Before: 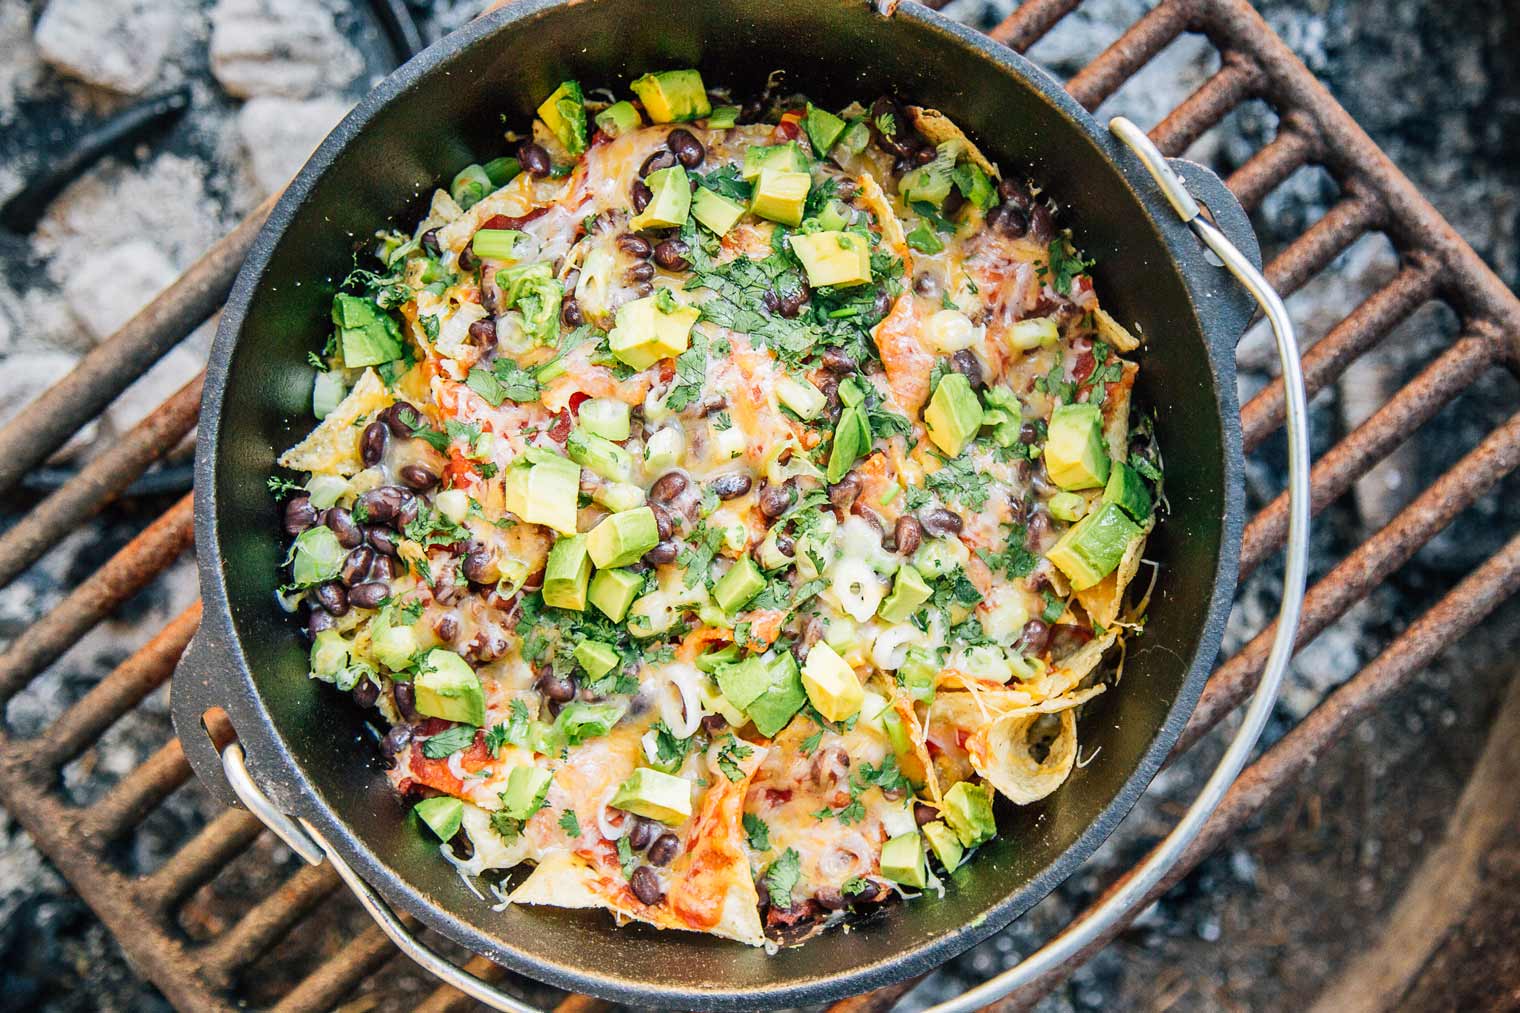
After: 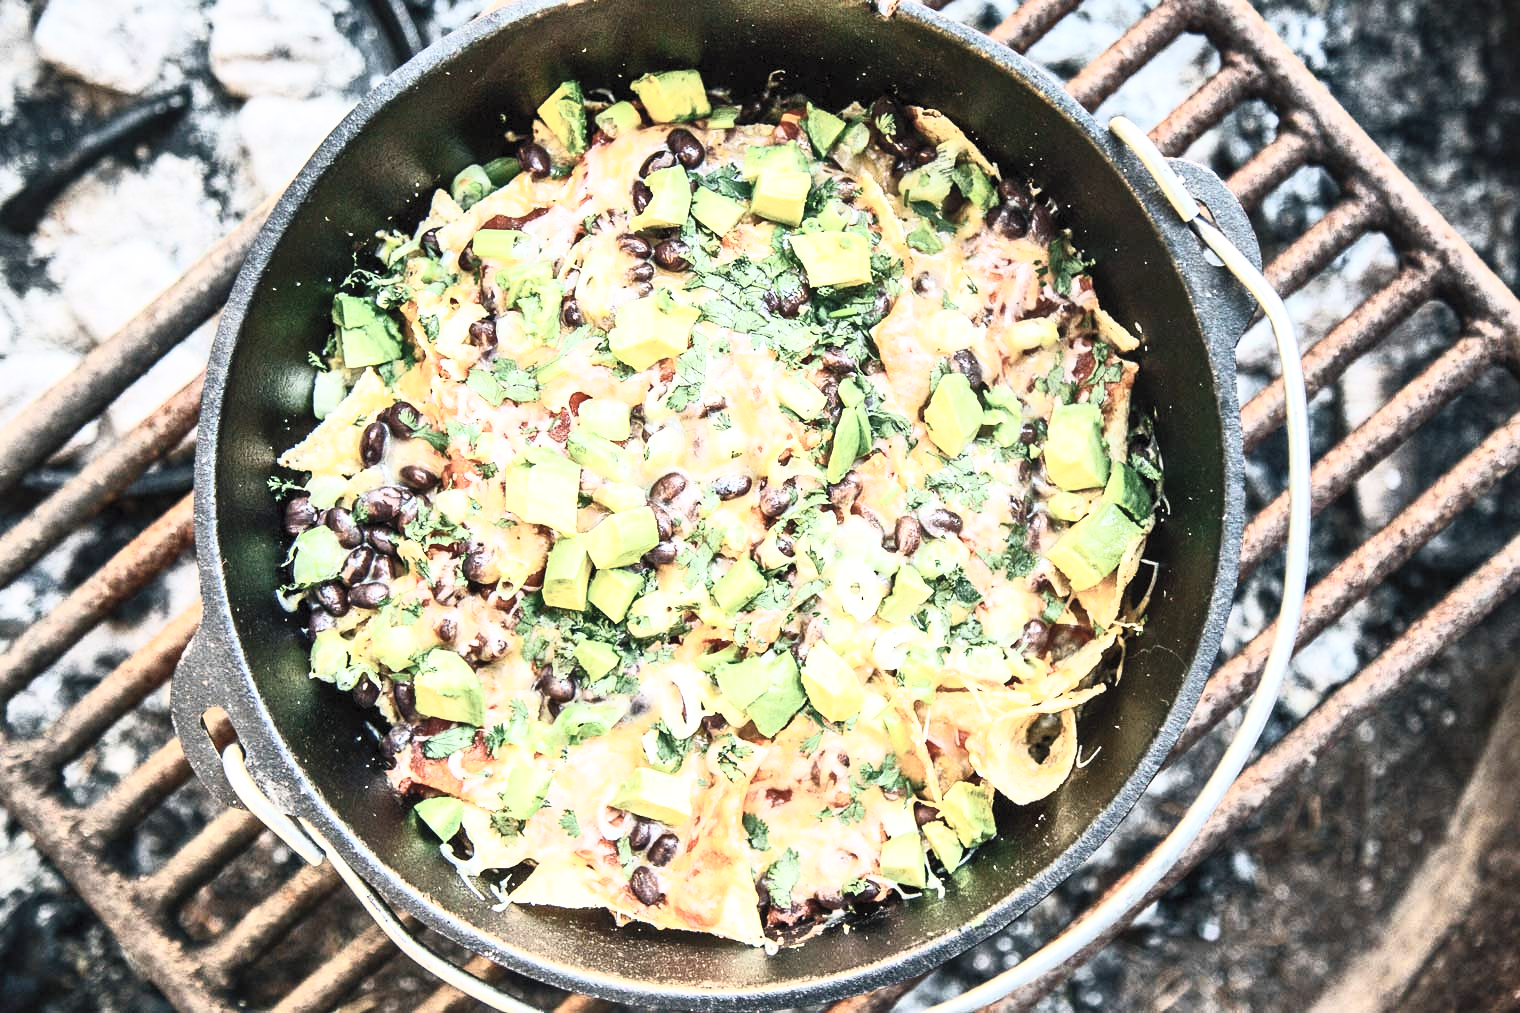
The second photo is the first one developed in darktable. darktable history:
local contrast: mode bilateral grid, contrast 20, coarseness 50, detail 119%, midtone range 0.2
contrast brightness saturation: contrast 0.576, brightness 0.58, saturation -0.328
